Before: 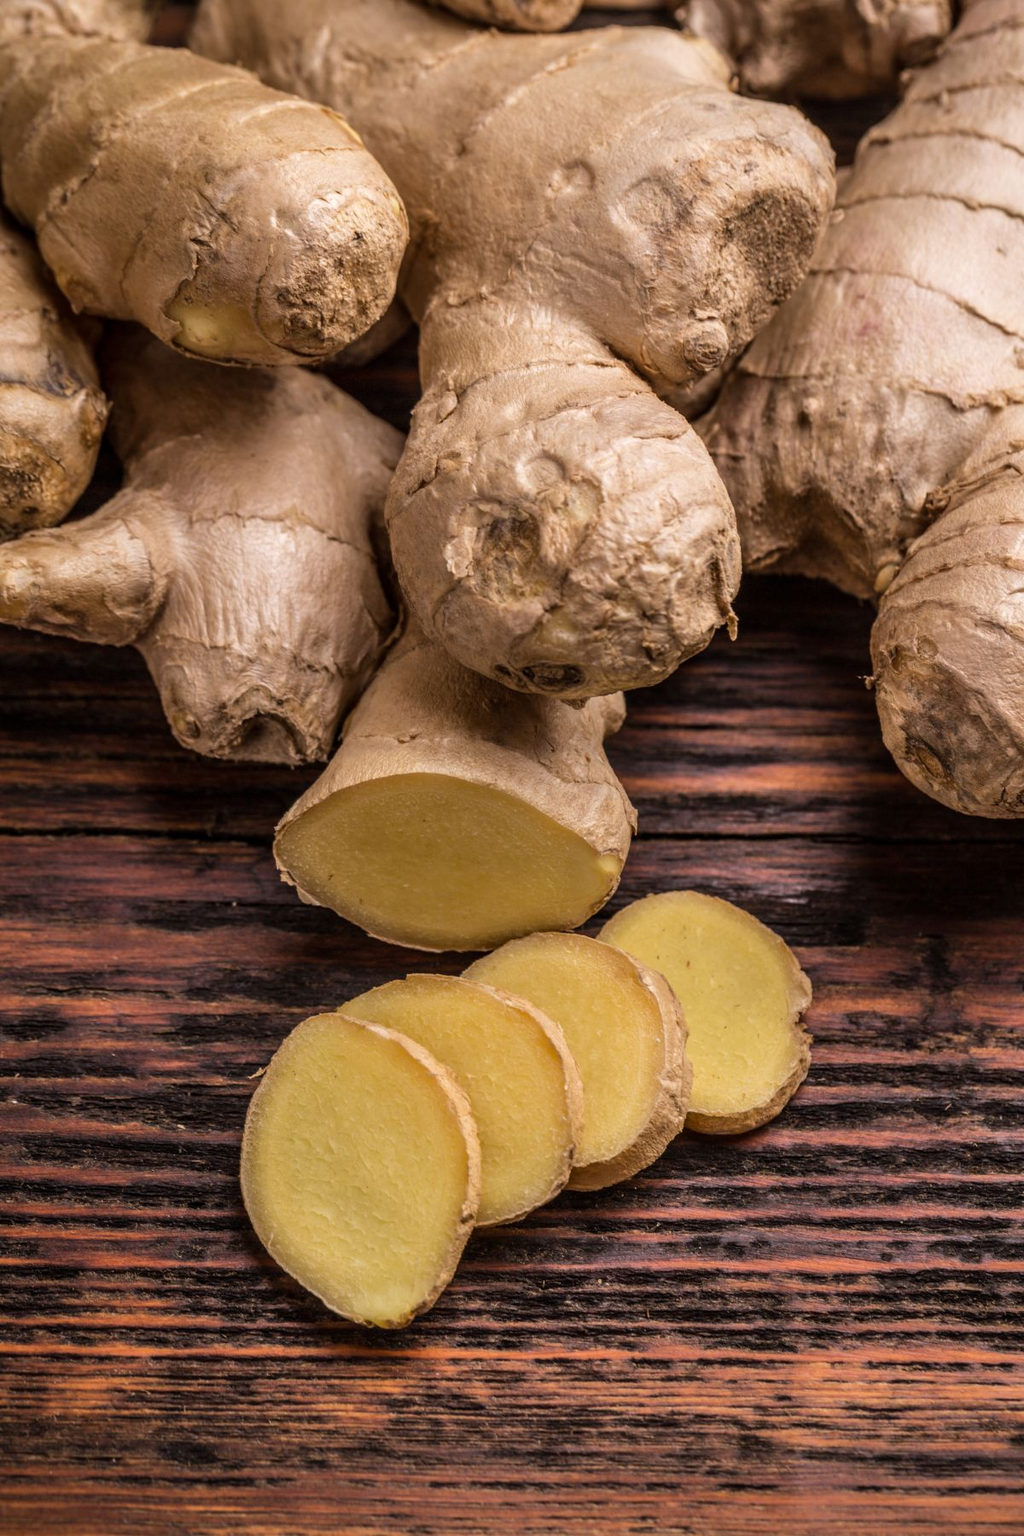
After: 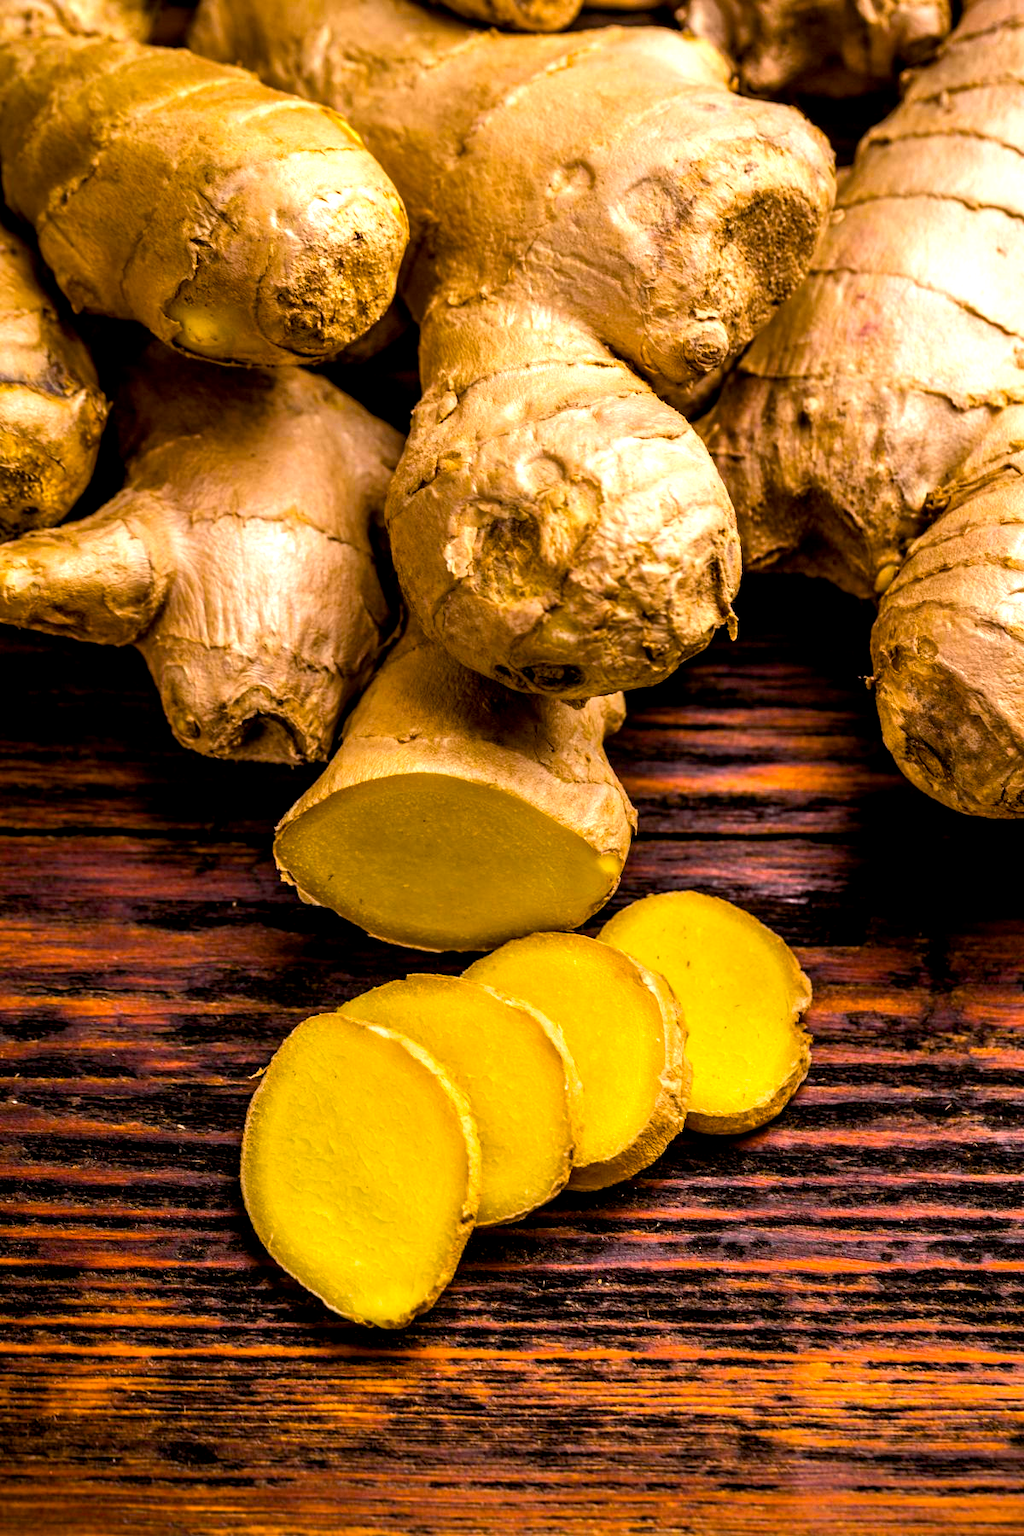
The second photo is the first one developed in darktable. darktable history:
exposure: black level correction 0.01, exposure 0.015 EV, compensate exposure bias true, compensate highlight preservation false
tone equalizer: -8 EV -0.453 EV, -7 EV -0.388 EV, -6 EV -0.304 EV, -5 EV -0.228 EV, -3 EV 0.216 EV, -2 EV 0.349 EV, -1 EV 0.379 EV, +0 EV 0.437 EV, edges refinement/feathering 500, mask exposure compensation -1.57 EV, preserve details no
color balance rgb: linear chroma grading › global chroma 9.051%, perceptual saturation grading › global saturation 29.485%, perceptual brilliance grading › global brilliance 10.472%, global vibrance 39.277%
